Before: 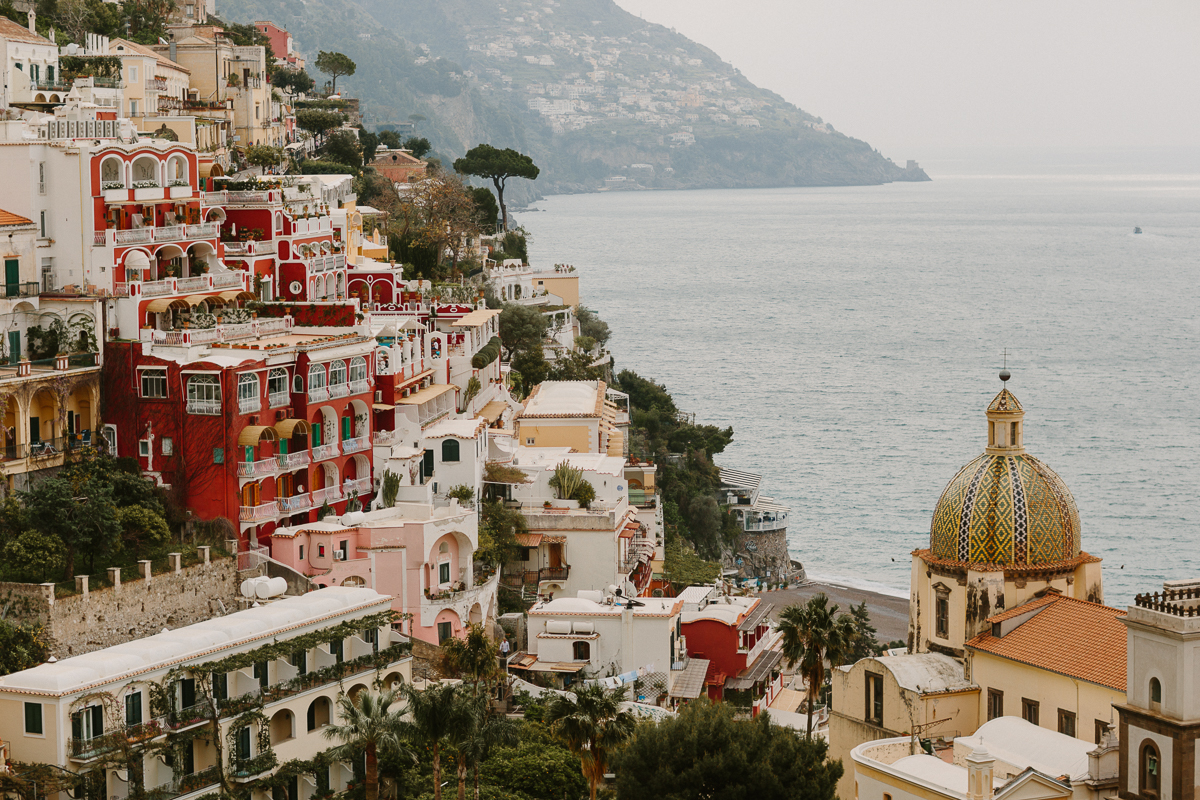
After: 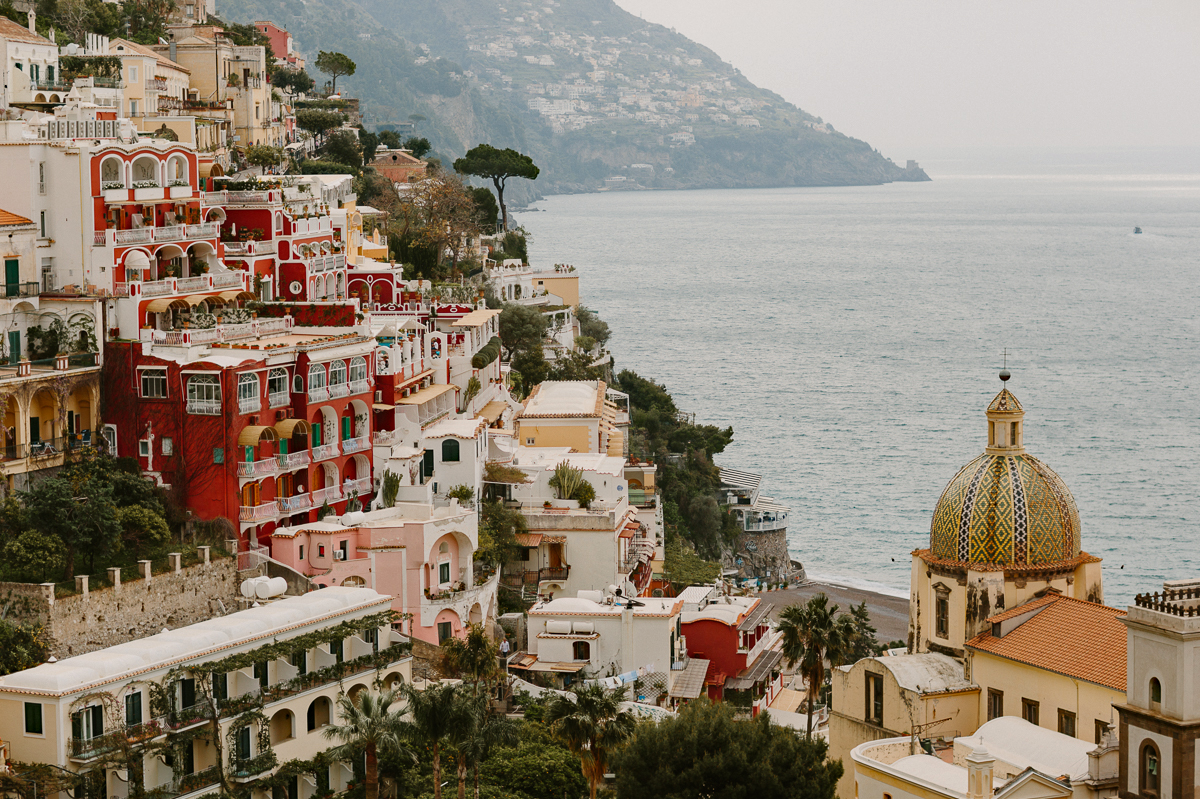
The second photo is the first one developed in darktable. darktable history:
haze removal: adaptive false
crop: bottom 0.071%
